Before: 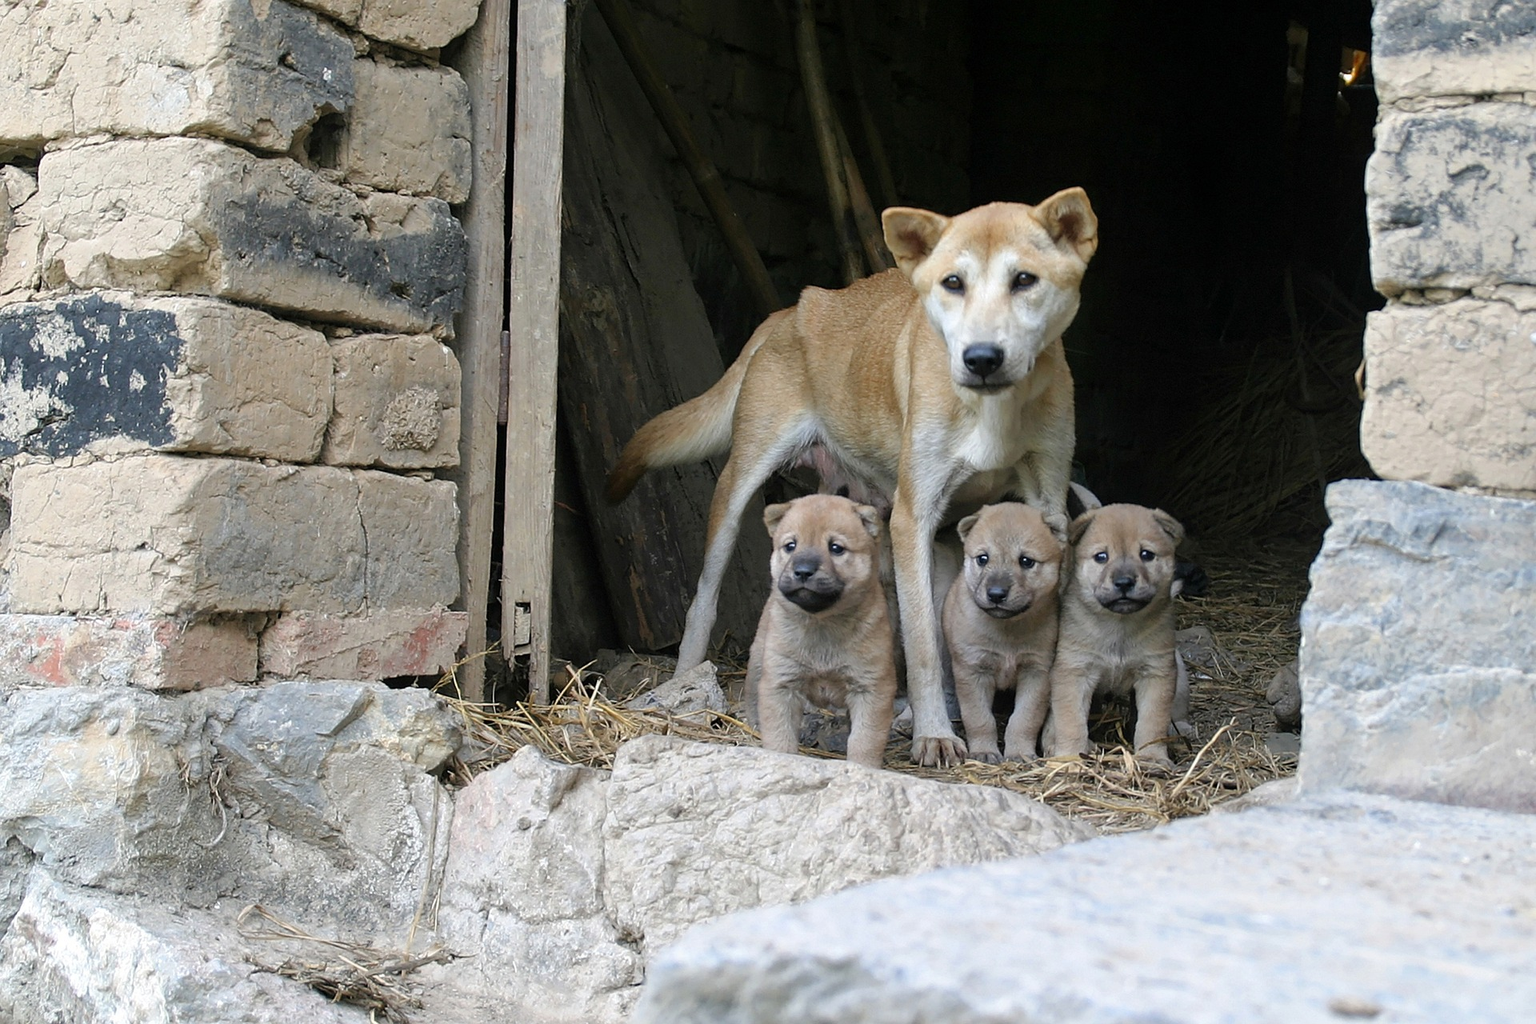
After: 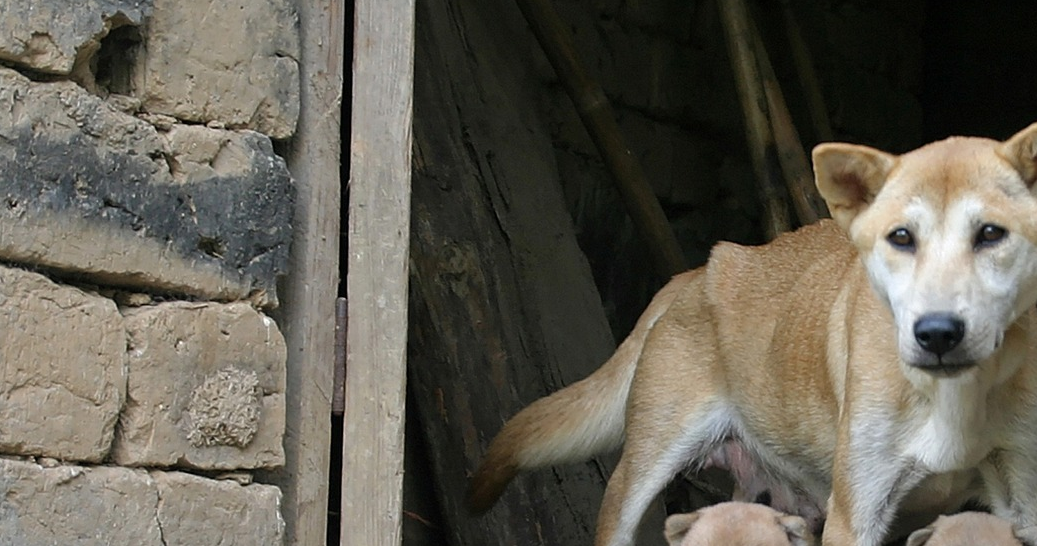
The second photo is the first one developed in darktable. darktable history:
crop: left 15.132%, top 9.079%, right 30.855%, bottom 48.212%
